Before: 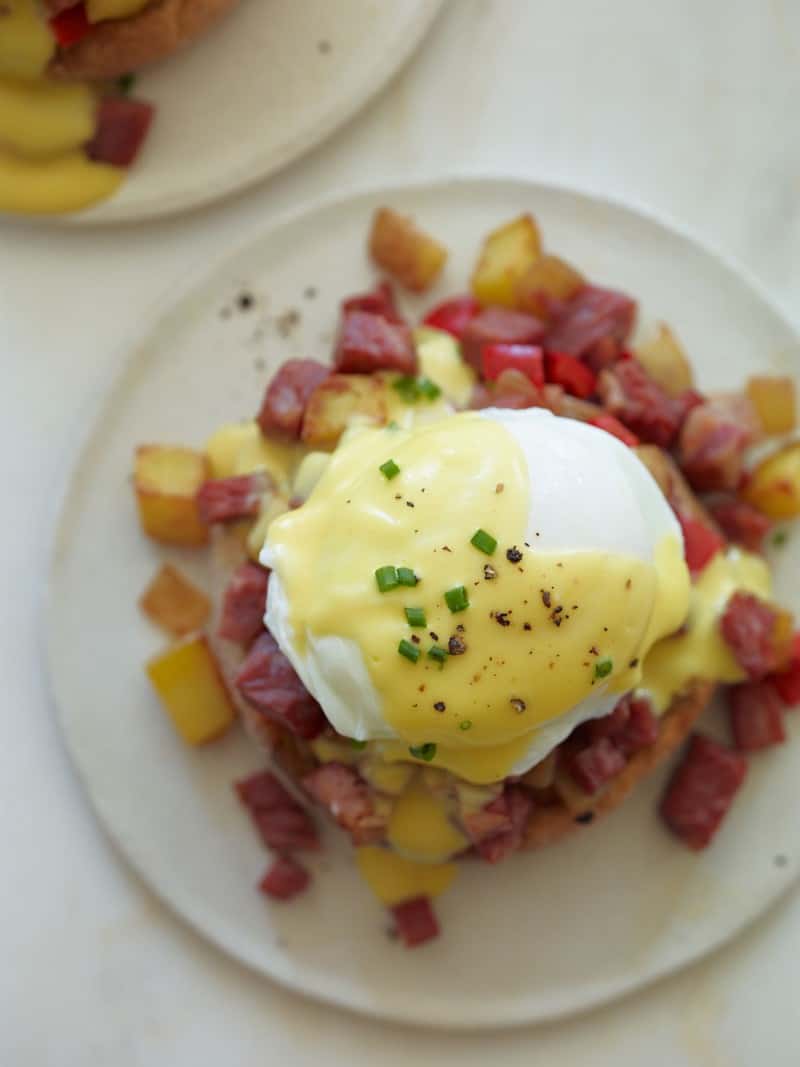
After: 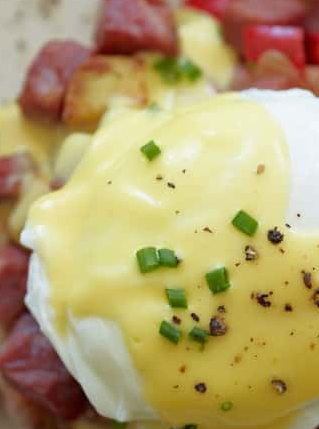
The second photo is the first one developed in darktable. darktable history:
crop: left 29.989%, top 29.899%, right 30.027%, bottom 29.89%
